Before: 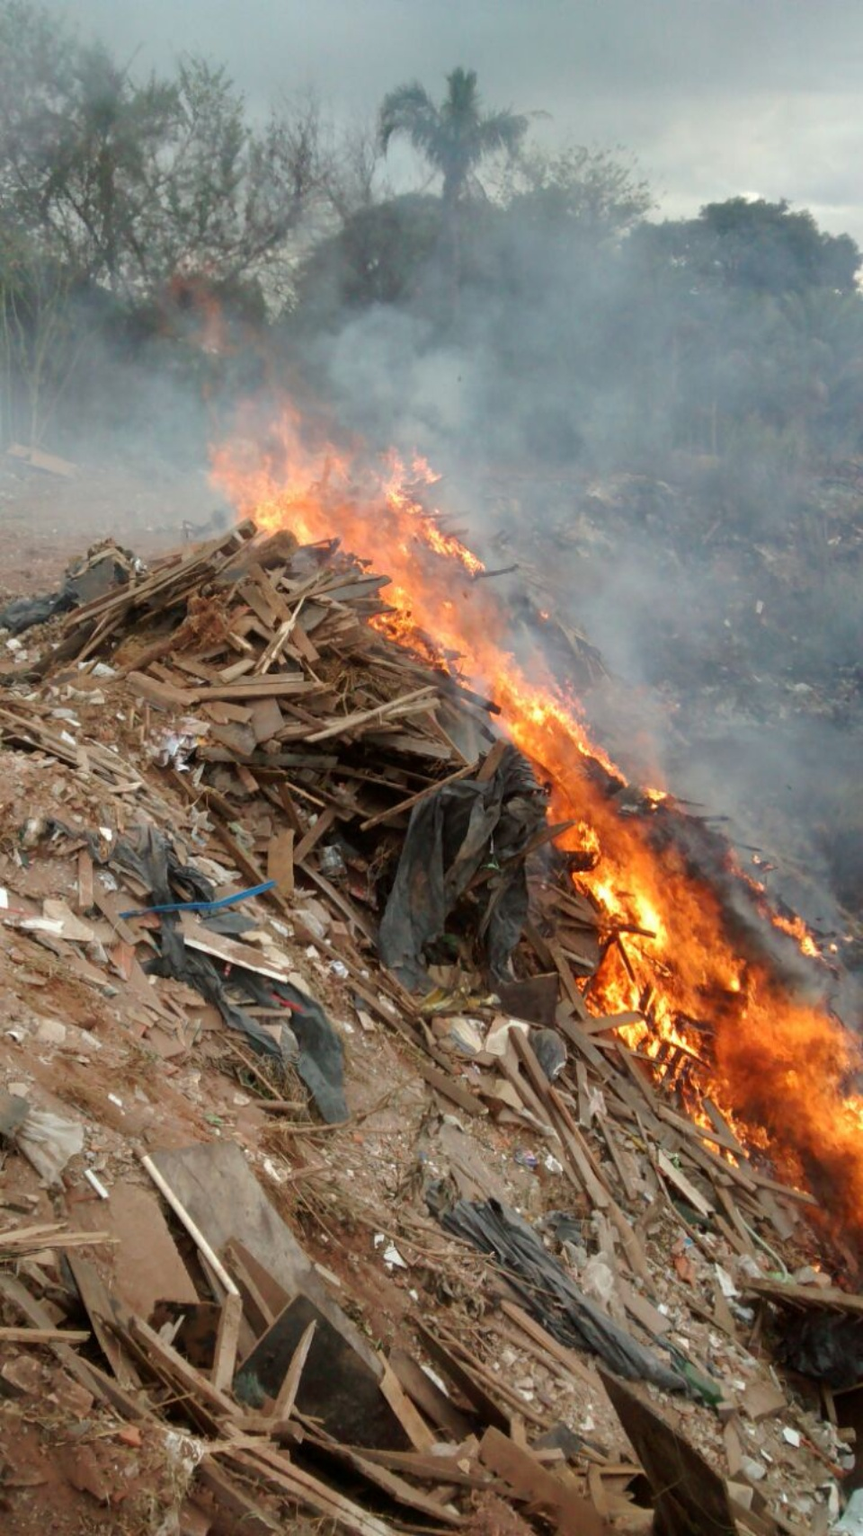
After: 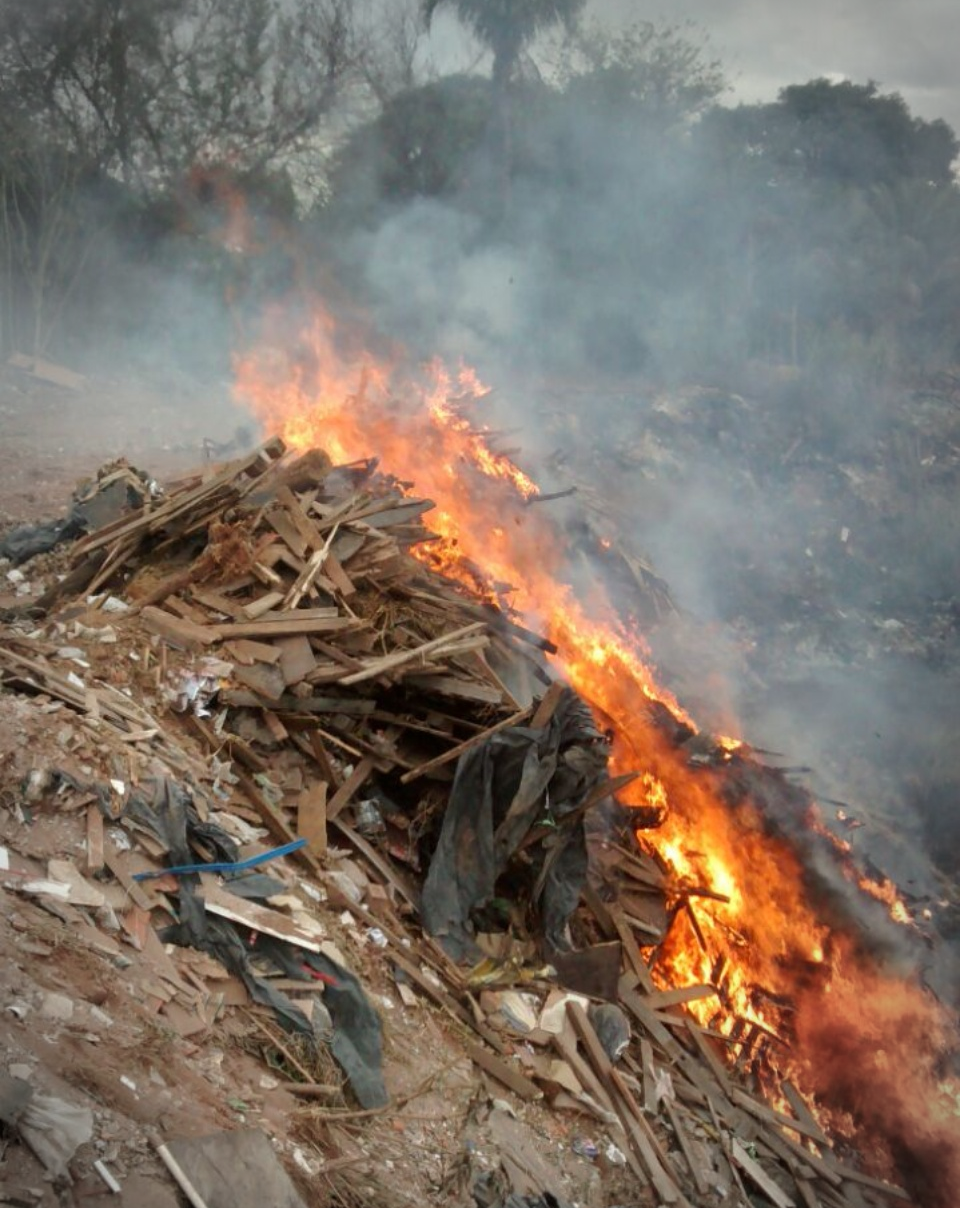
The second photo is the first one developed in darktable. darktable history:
vignetting: automatic ratio true
crop and rotate: top 8.293%, bottom 20.996%
